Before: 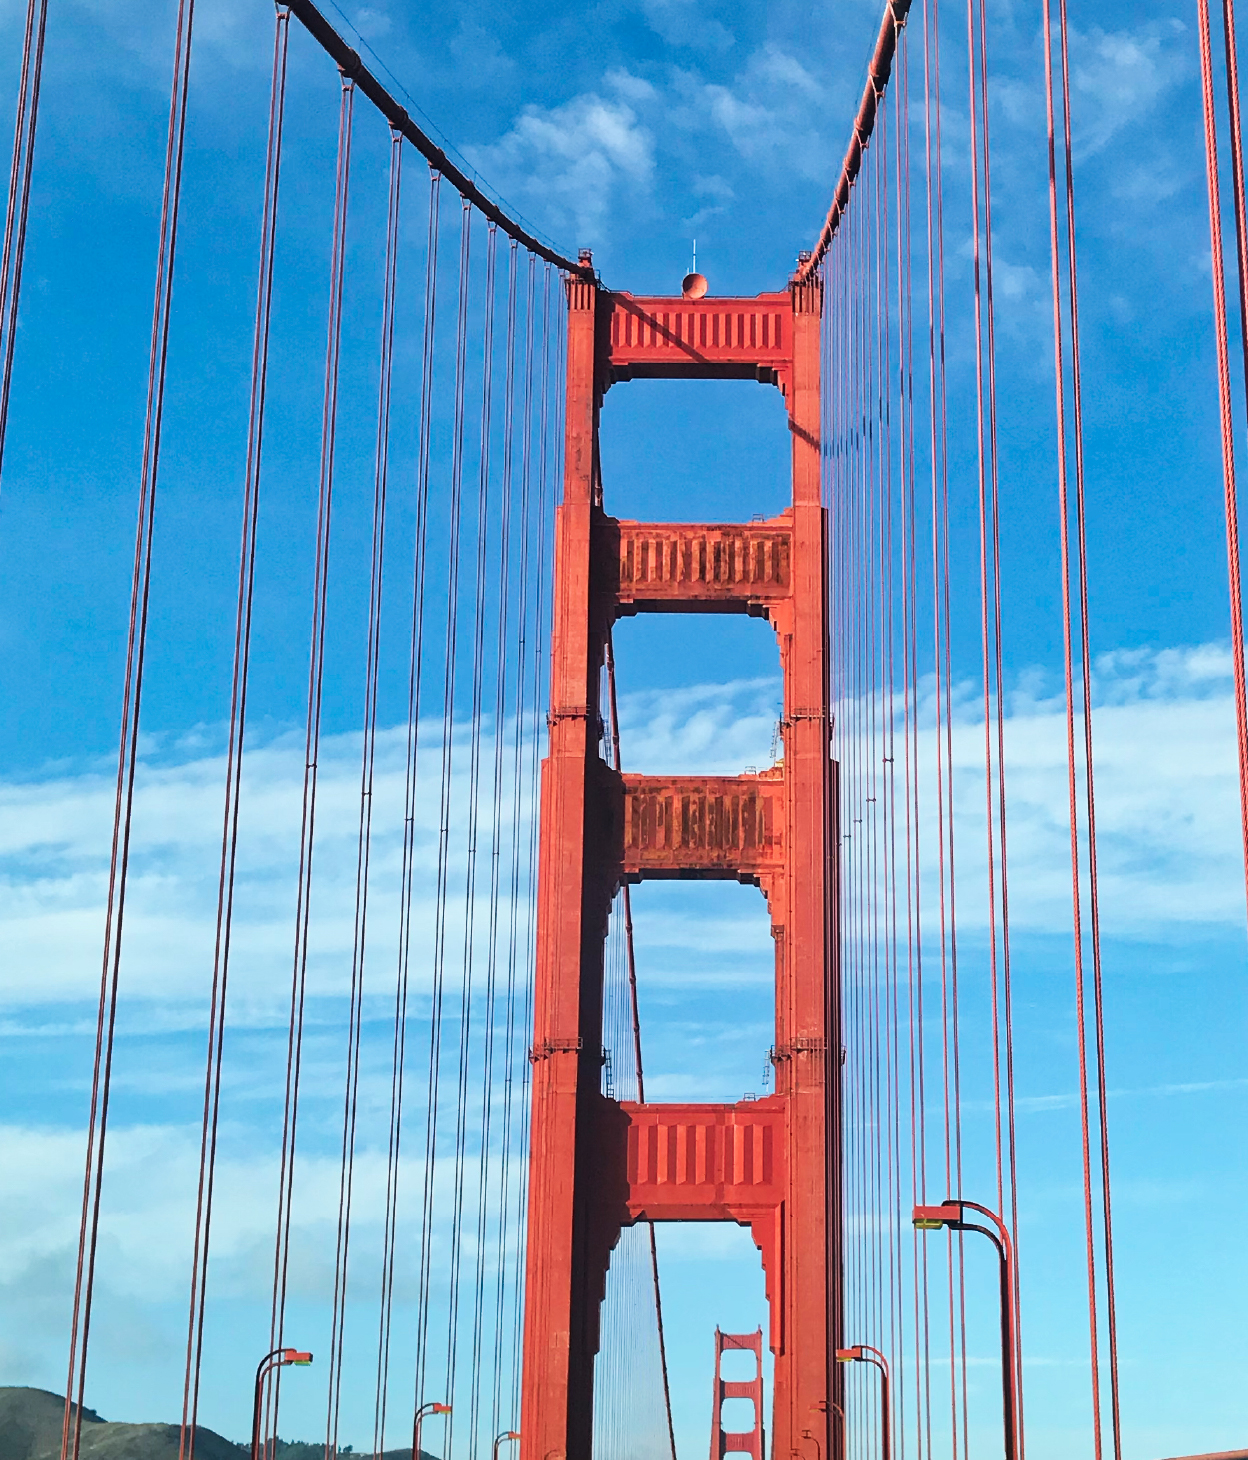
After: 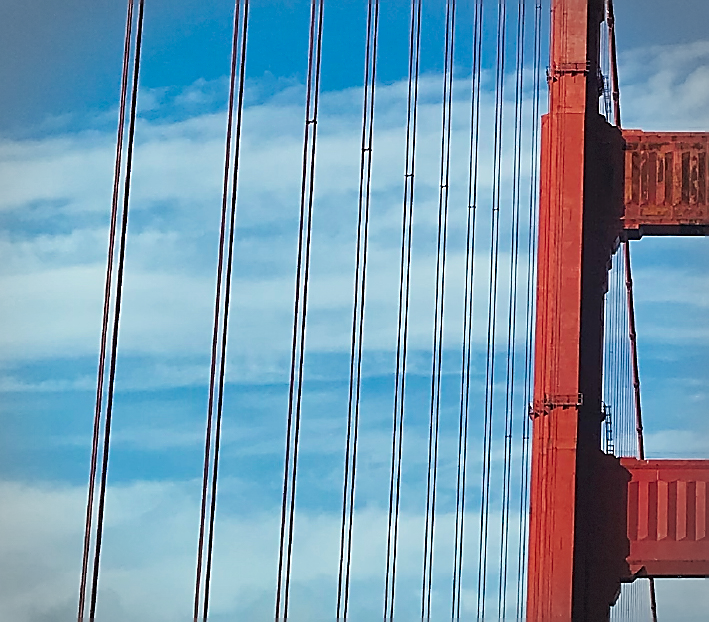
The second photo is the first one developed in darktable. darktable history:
sharpen: radius 1.402, amount 1.251, threshold 0.742
color zones: curves: ch0 [(0, 0.425) (0.143, 0.422) (0.286, 0.42) (0.429, 0.419) (0.571, 0.419) (0.714, 0.42) (0.857, 0.422) (1, 0.425)]
vignetting: brightness -0.291, dithering 8-bit output
exposure: exposure -0.157 EV, compensate highlight preservation false
crop: top 44.173%, right 43.188%, bottom 13.219%
